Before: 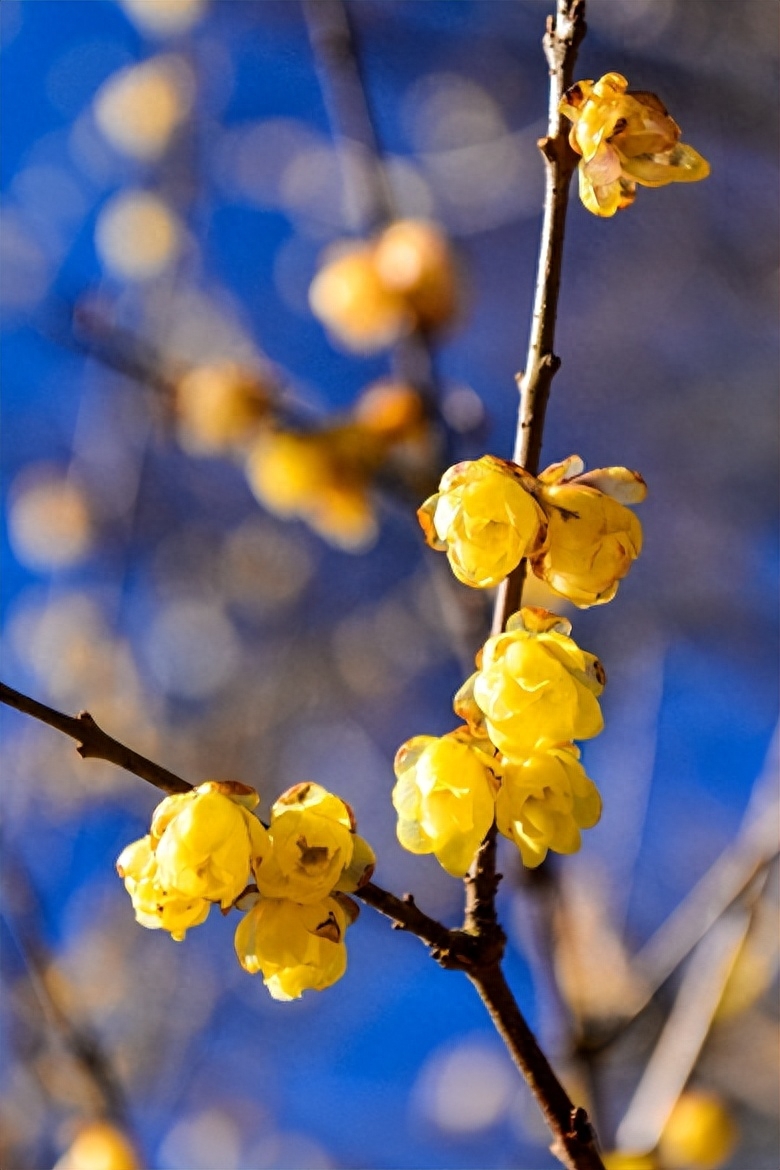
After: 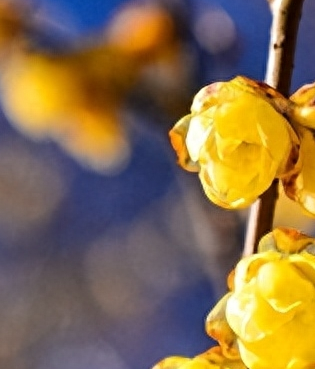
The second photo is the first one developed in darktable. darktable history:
crop: left 31.805%, top 32.462%, right 27.805%, bottom 35.969%
